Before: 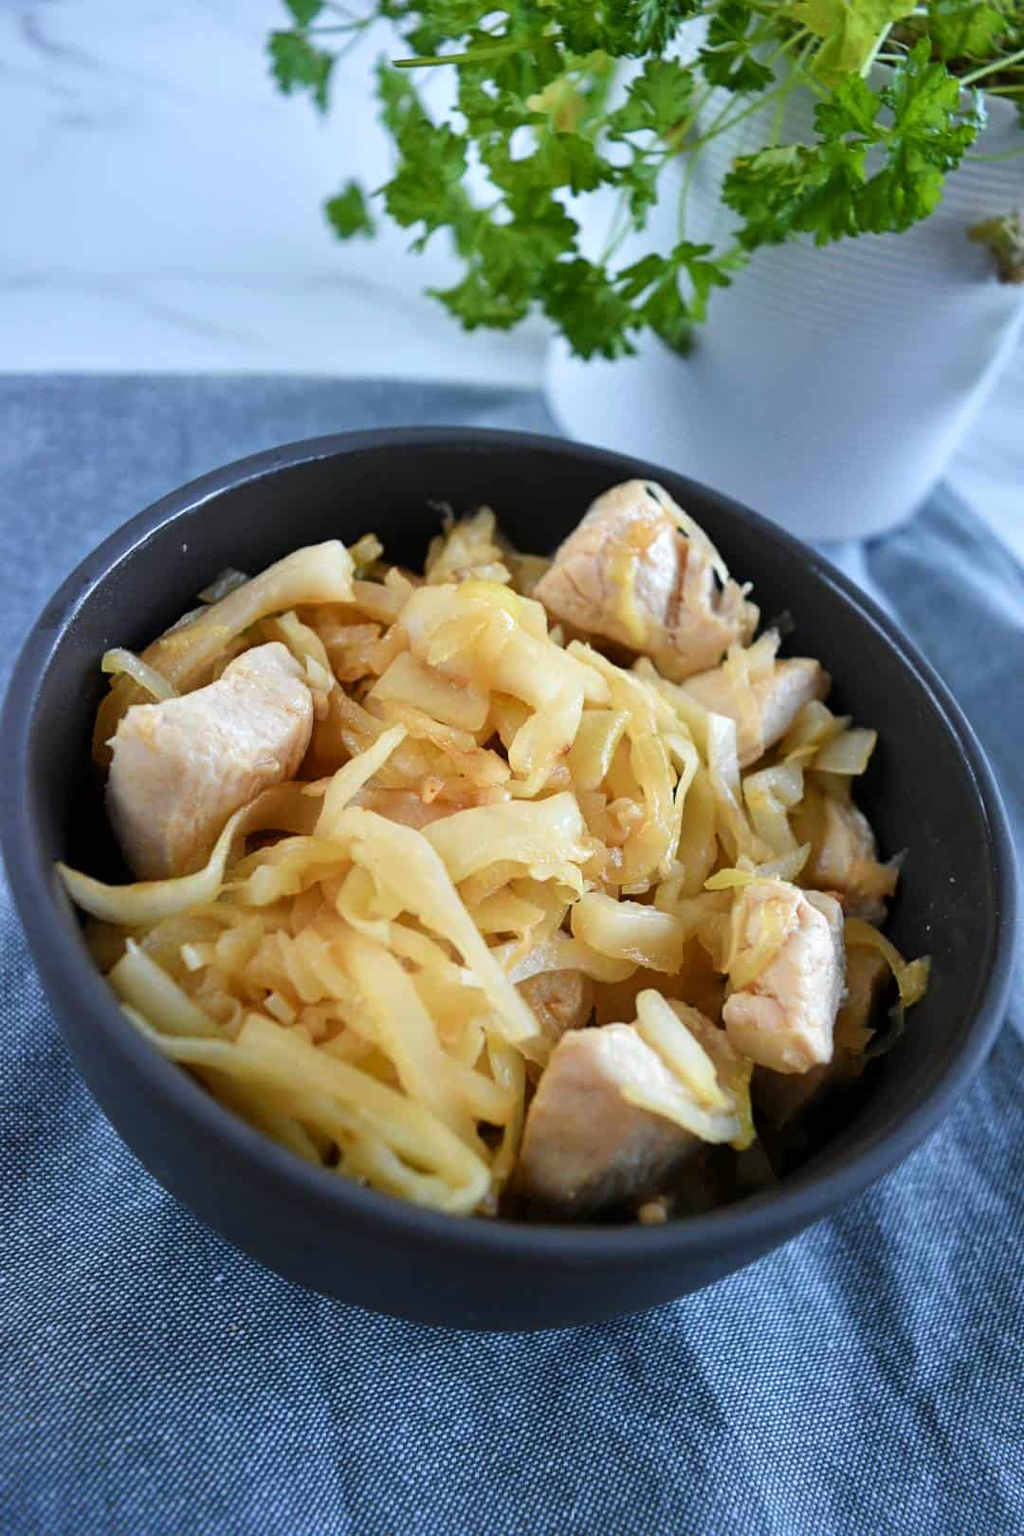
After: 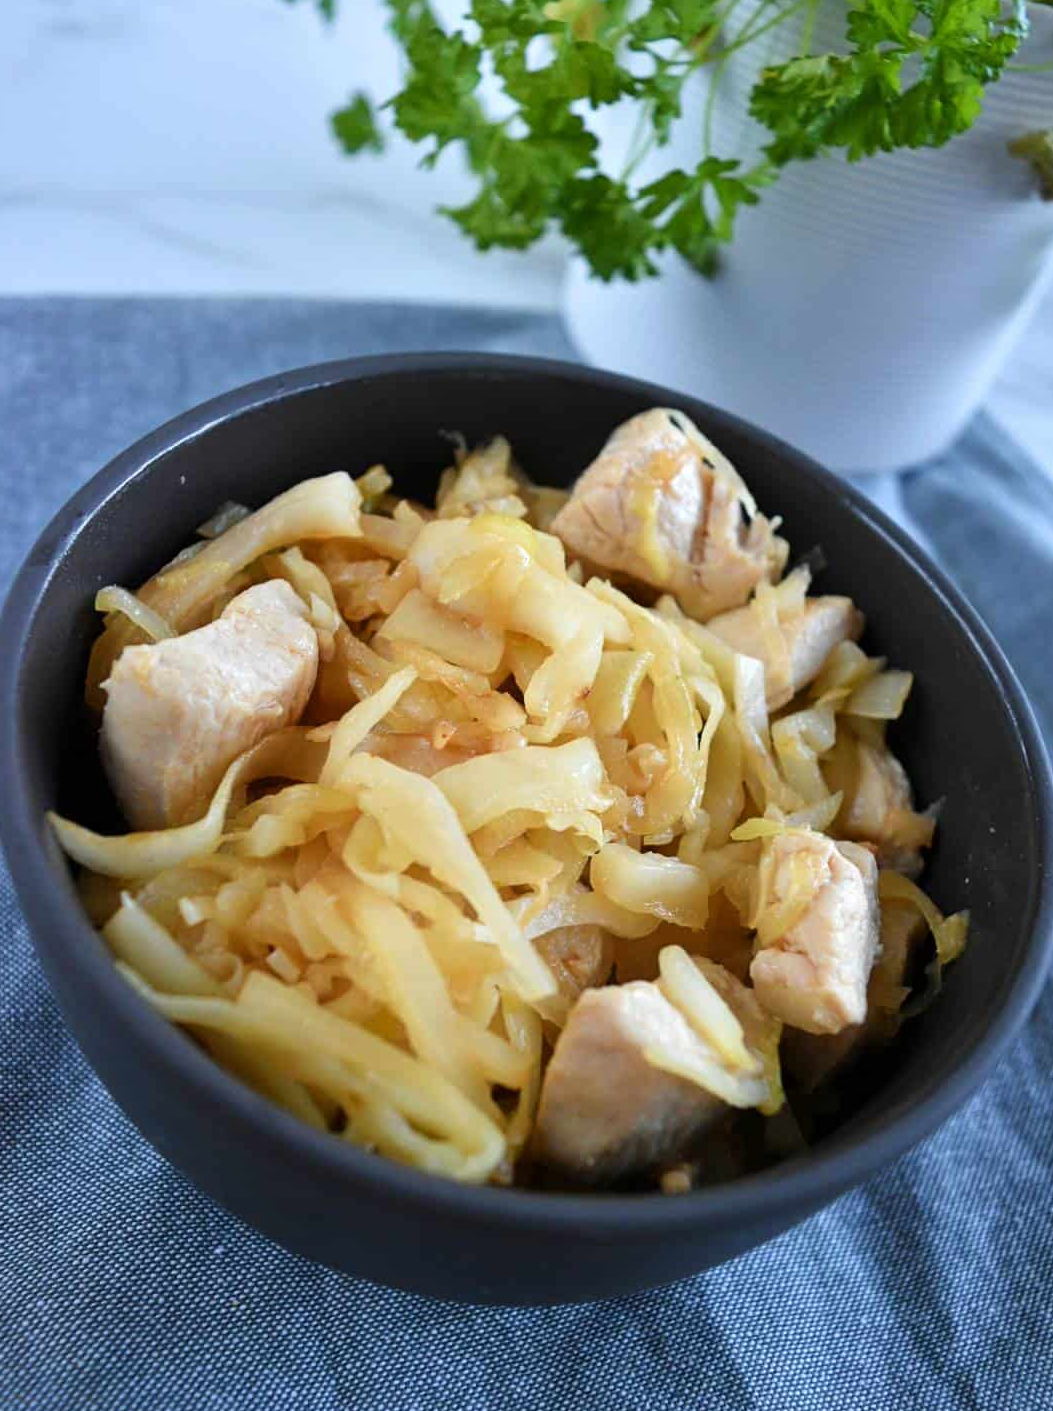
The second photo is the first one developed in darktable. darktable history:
crop: left 1.178%, top 6.1%, right 1.255%, bottom 6.764%
